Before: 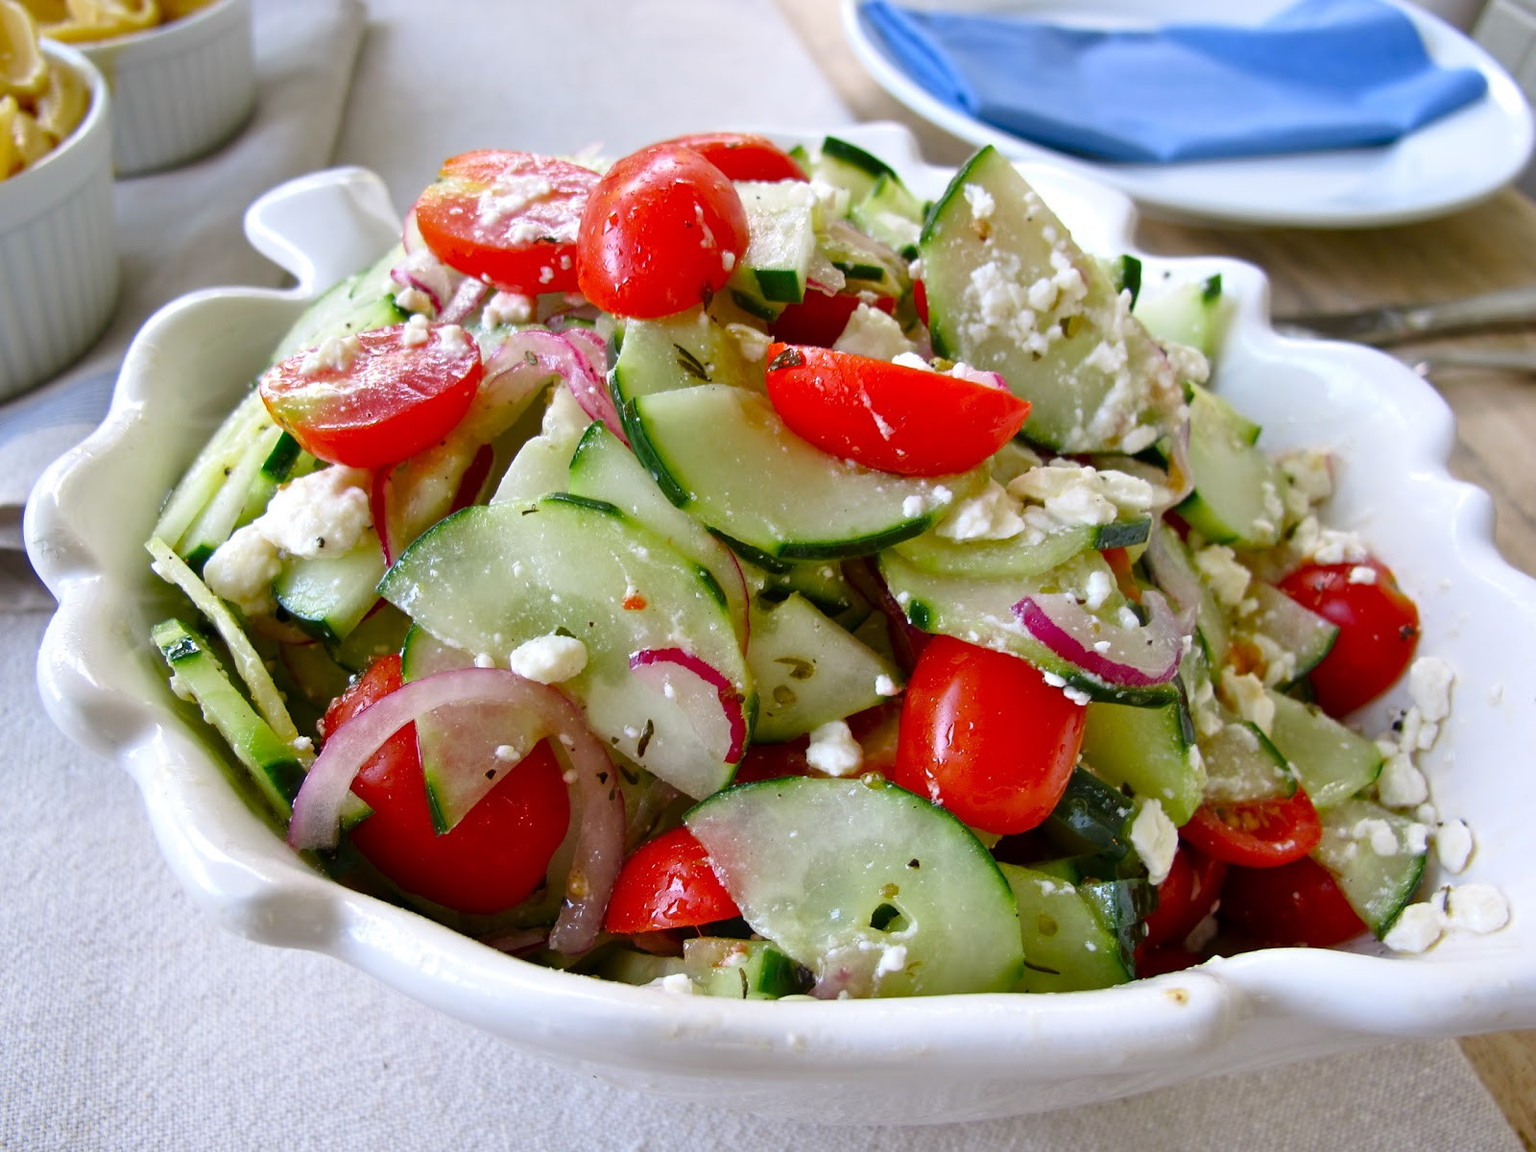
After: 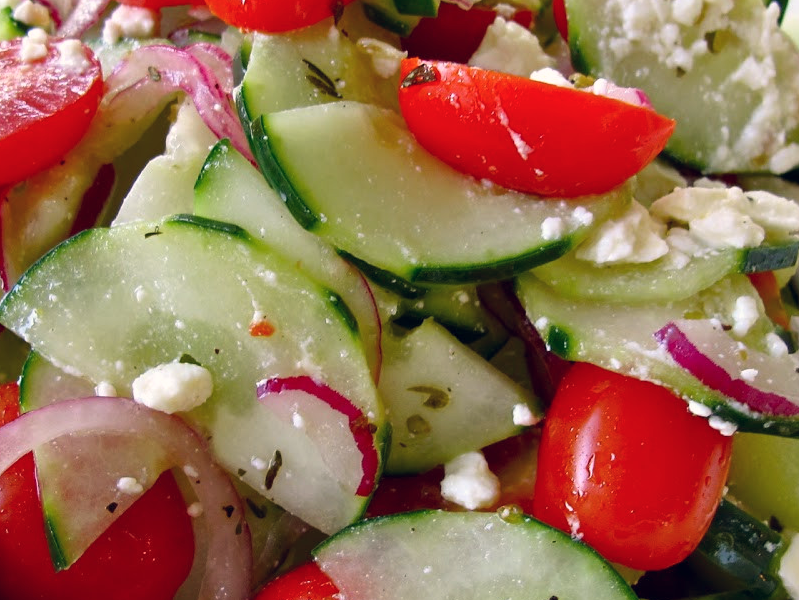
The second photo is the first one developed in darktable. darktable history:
crop: left 25%, top 25%, right 25%, bottom 25%
color balance rgb: shadows lift › hue 87.51°, highlights gain › chroma 1.62%, highlights gain › hue 55.1°, global offset › chroma 0.06%, global offset › hue 253.66°, linear chroma grading › global chroma 0.5%
